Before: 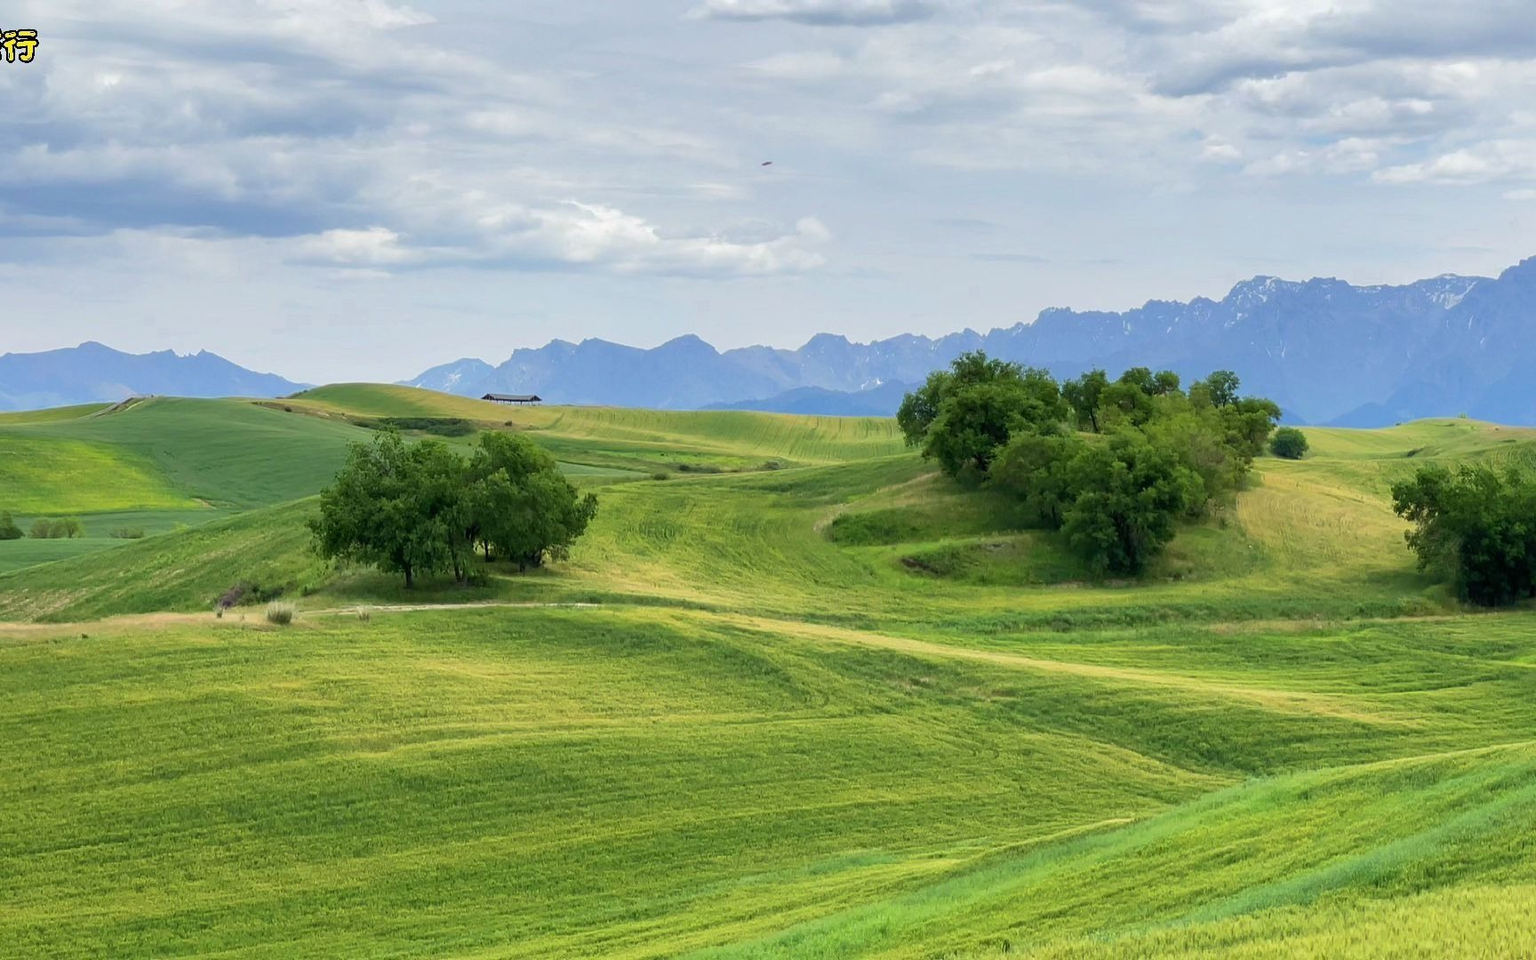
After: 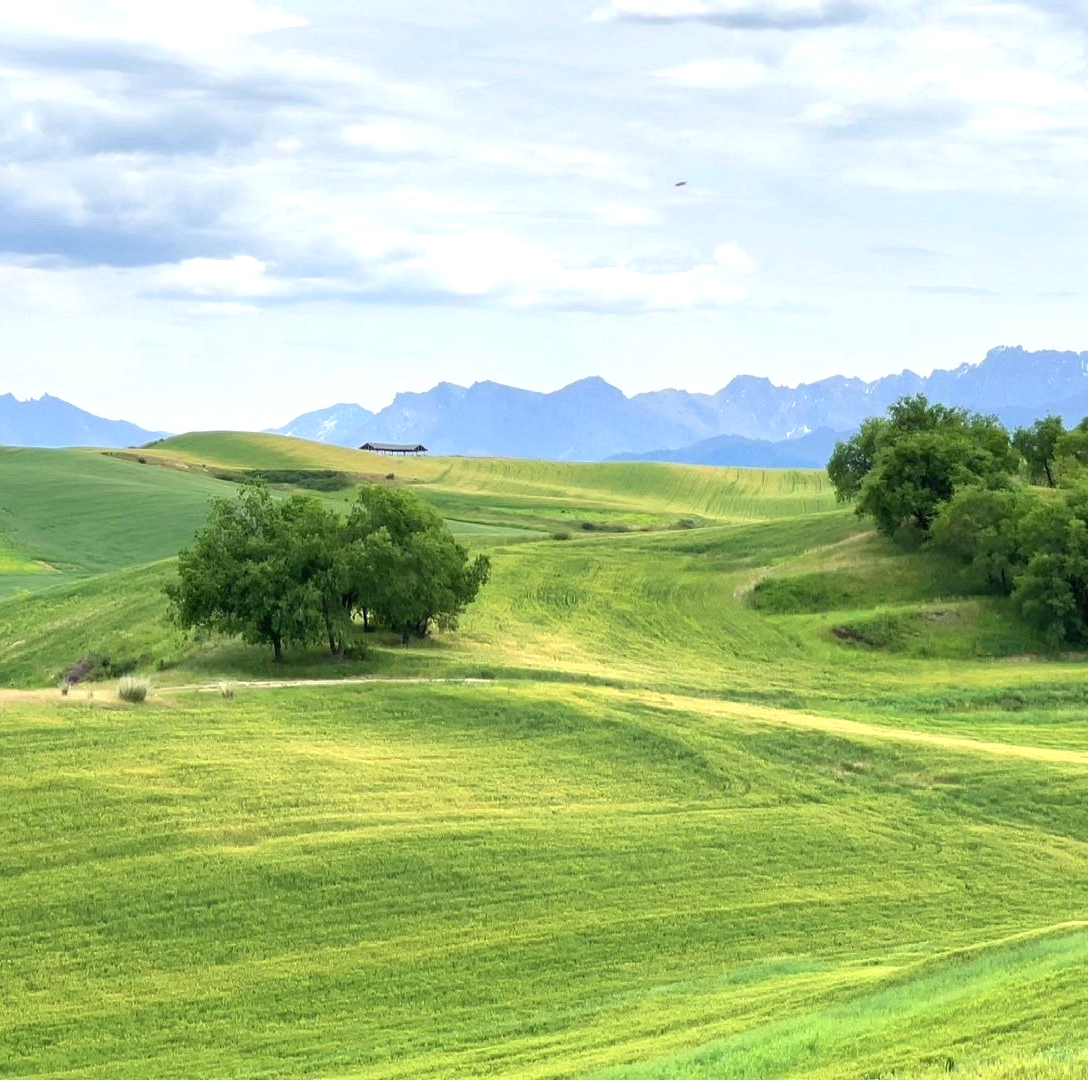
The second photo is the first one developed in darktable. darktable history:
exposure: exposure 0.658 EV, compensate highlight preservation false
crop: left 10.578%, right 26.452%
contrast brightness saturation: saturation -0.062
